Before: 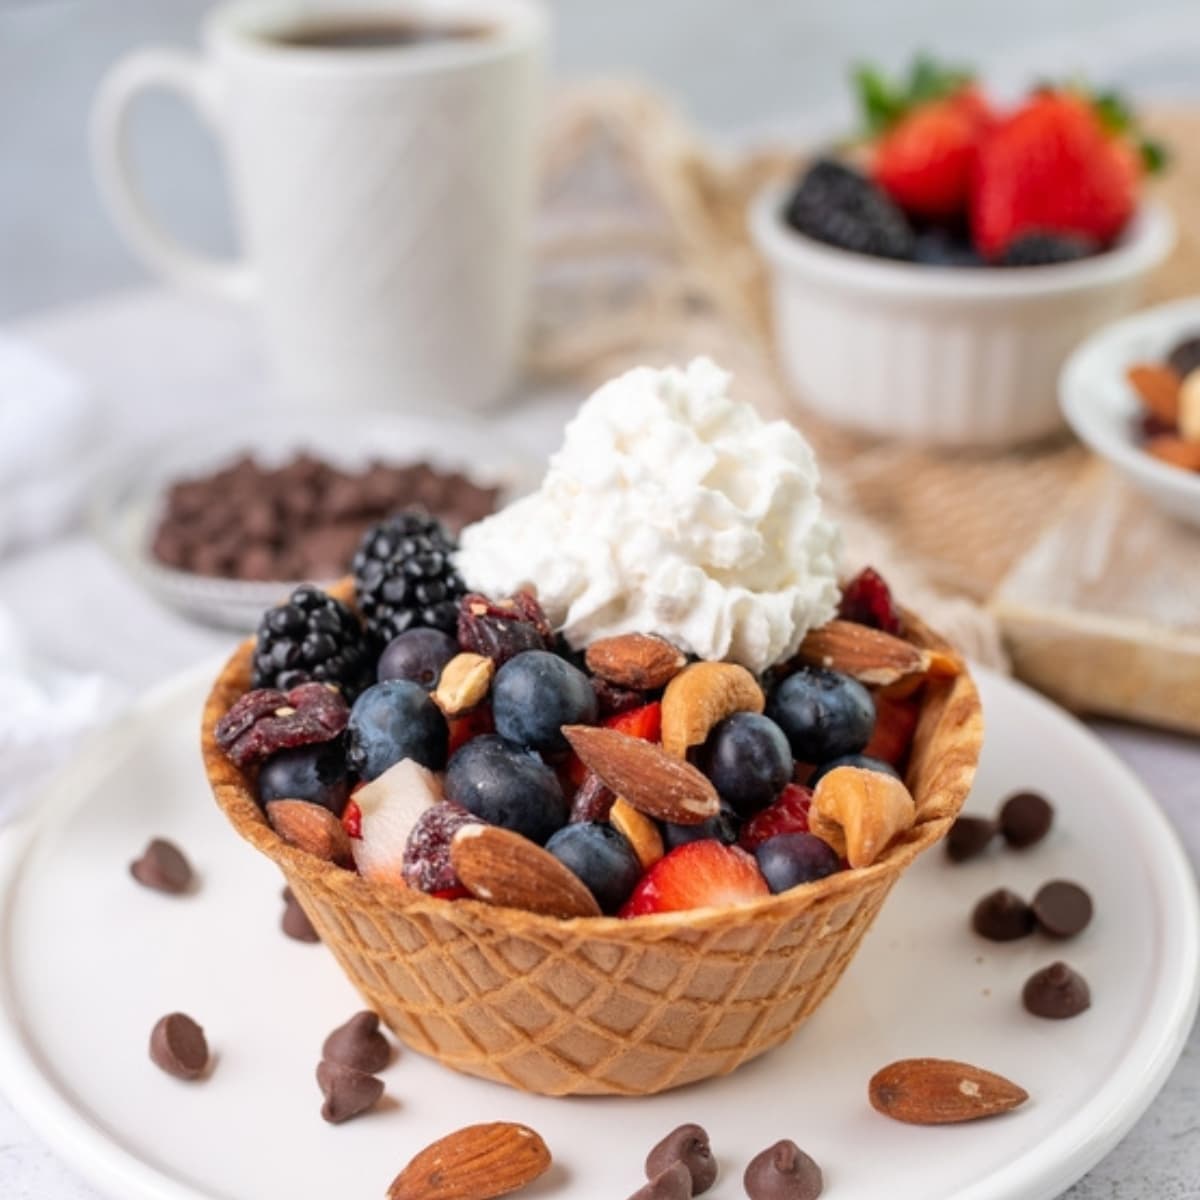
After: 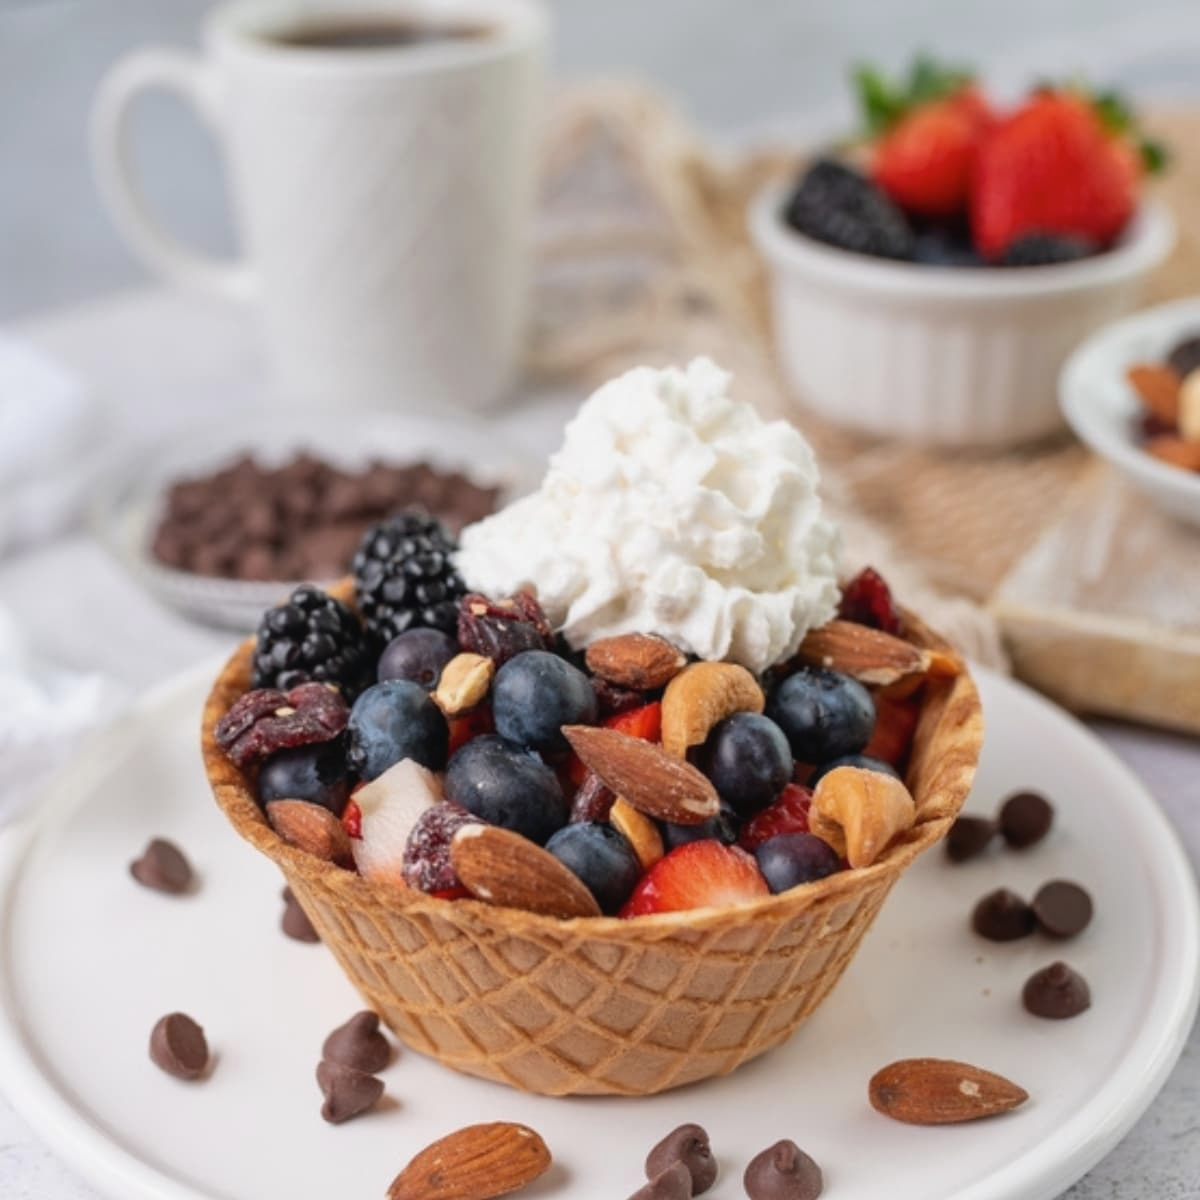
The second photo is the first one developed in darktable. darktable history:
contrast brightness saturation: contrast -0.065, brightness -0.041, saturation -0.106
